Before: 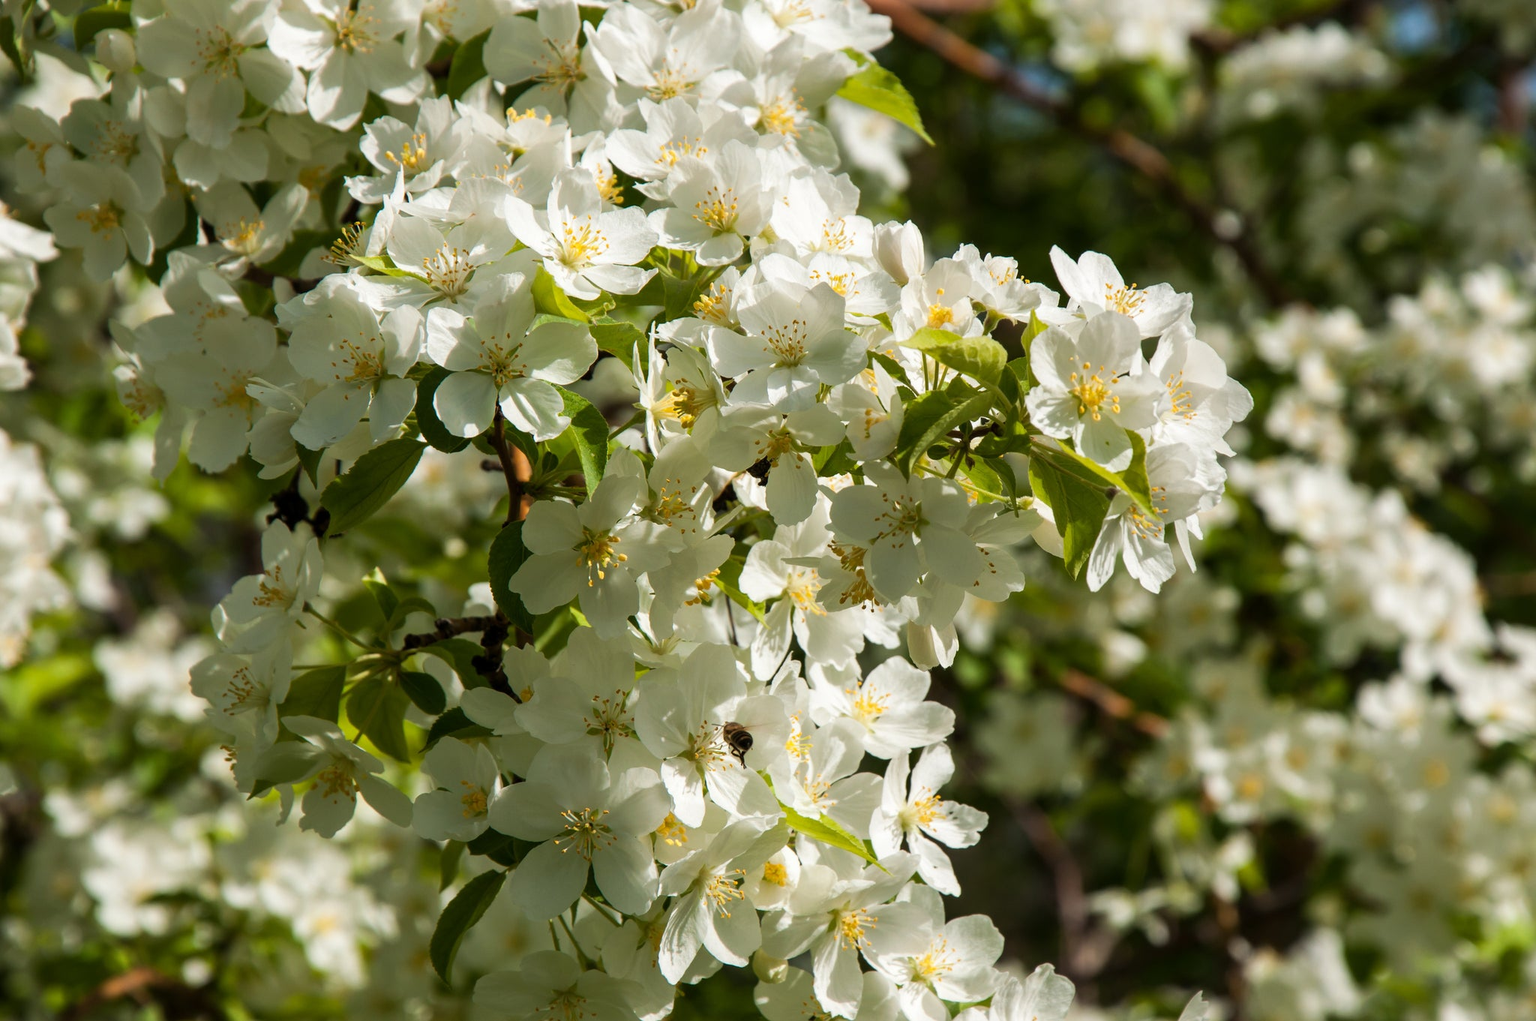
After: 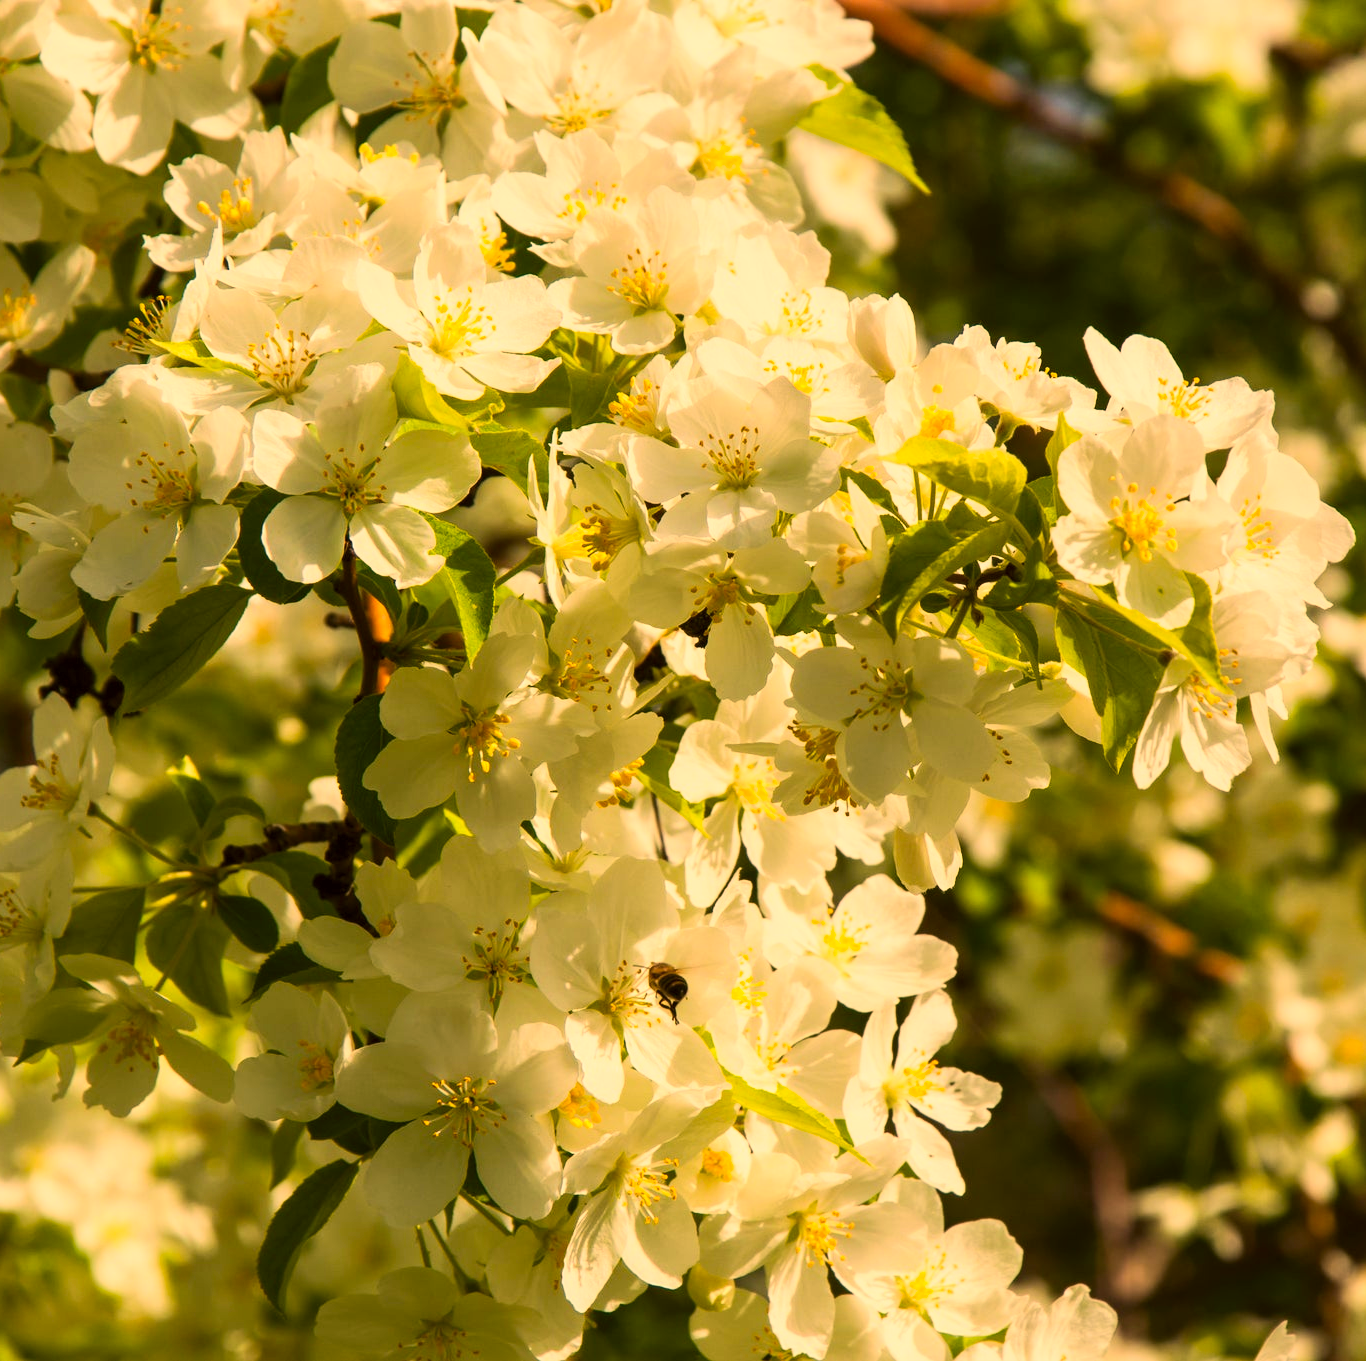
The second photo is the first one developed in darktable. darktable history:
crop and rotate: left 15.446%, right 17.836%
color correction: highlights a* 17.94, highlights b* 35.39, shadows a* 1.48, shadows b* 6.42, saturation 1.01
contrast brightness saturation: contrast 0.2, brightness 0.16, saturation 0.22
